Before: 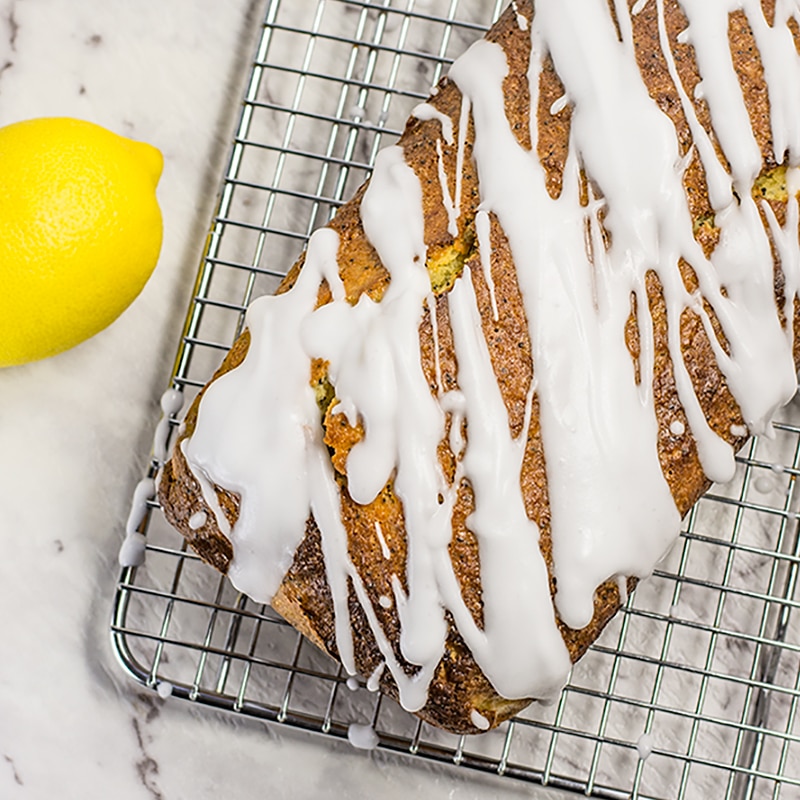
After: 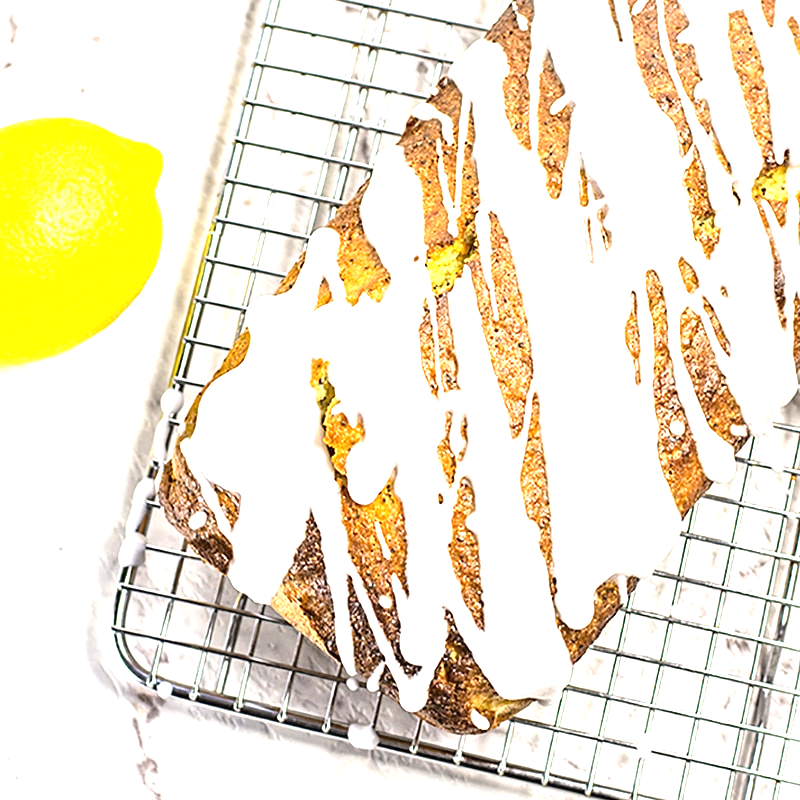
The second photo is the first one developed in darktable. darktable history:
exposure: black level correction 0, exposure 1.482 EV, compensate exposure bias true, compensate highlight preservation false
